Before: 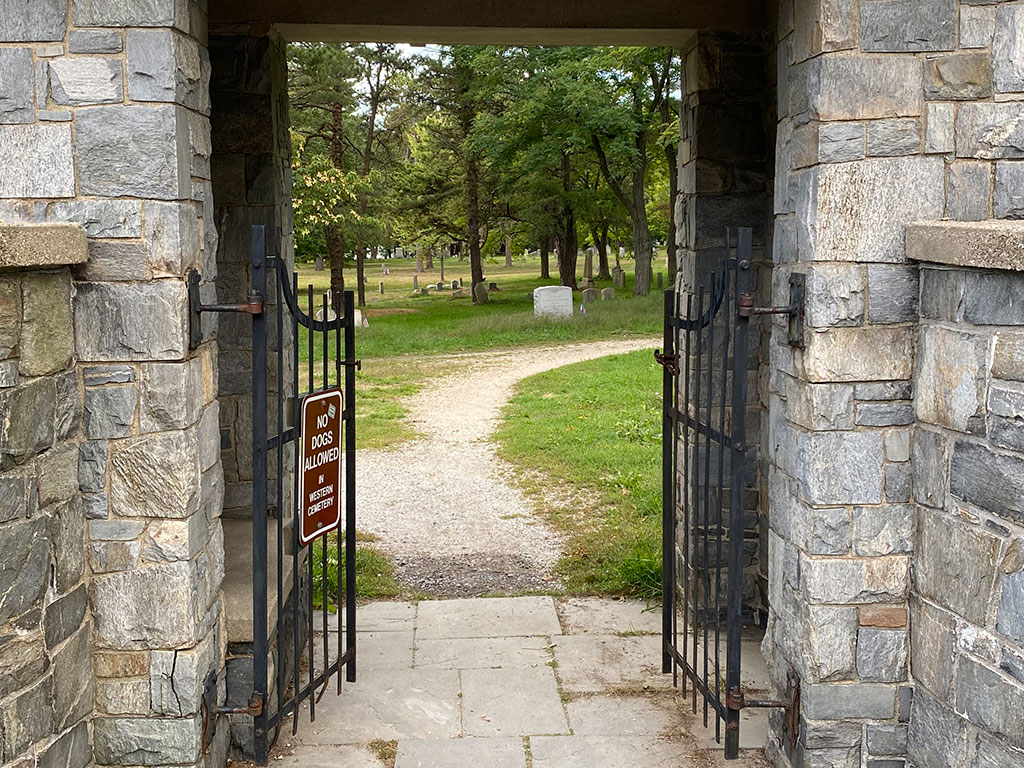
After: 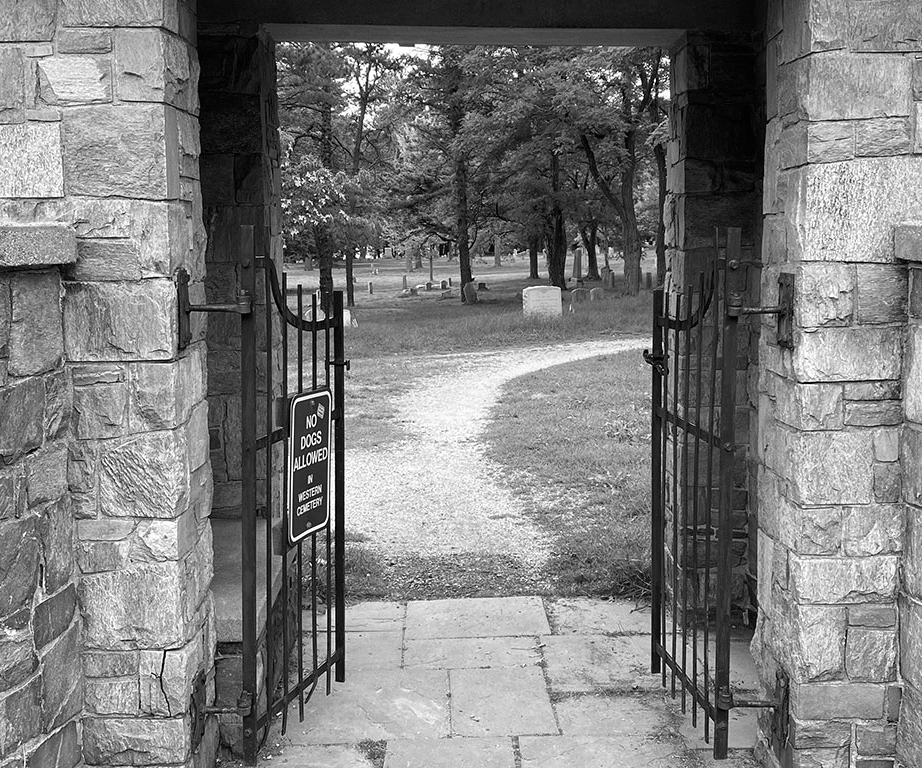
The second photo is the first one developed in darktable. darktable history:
shadows and highlights: shadows 12, white point adjustment 1.2, soften with gaussian
crop and rotate: left 1.088%, right 8.807%
contrast brightness saturation: saturation -1
tone equalizer: on, module defaults
